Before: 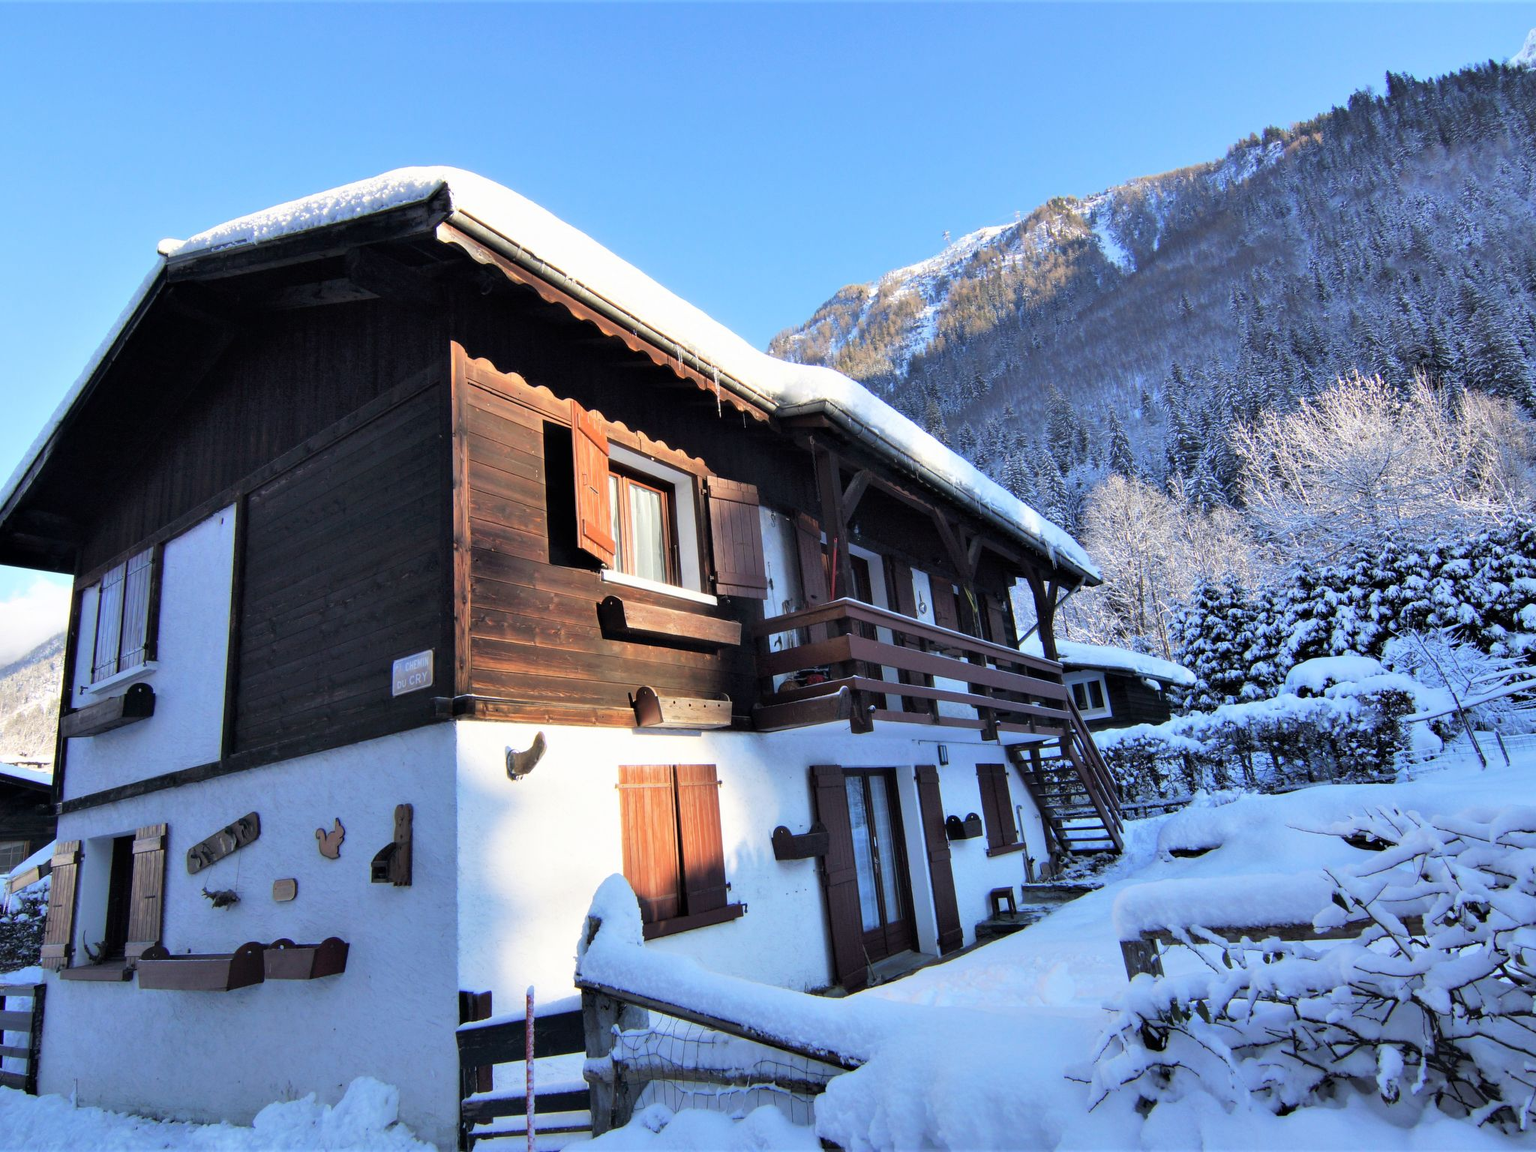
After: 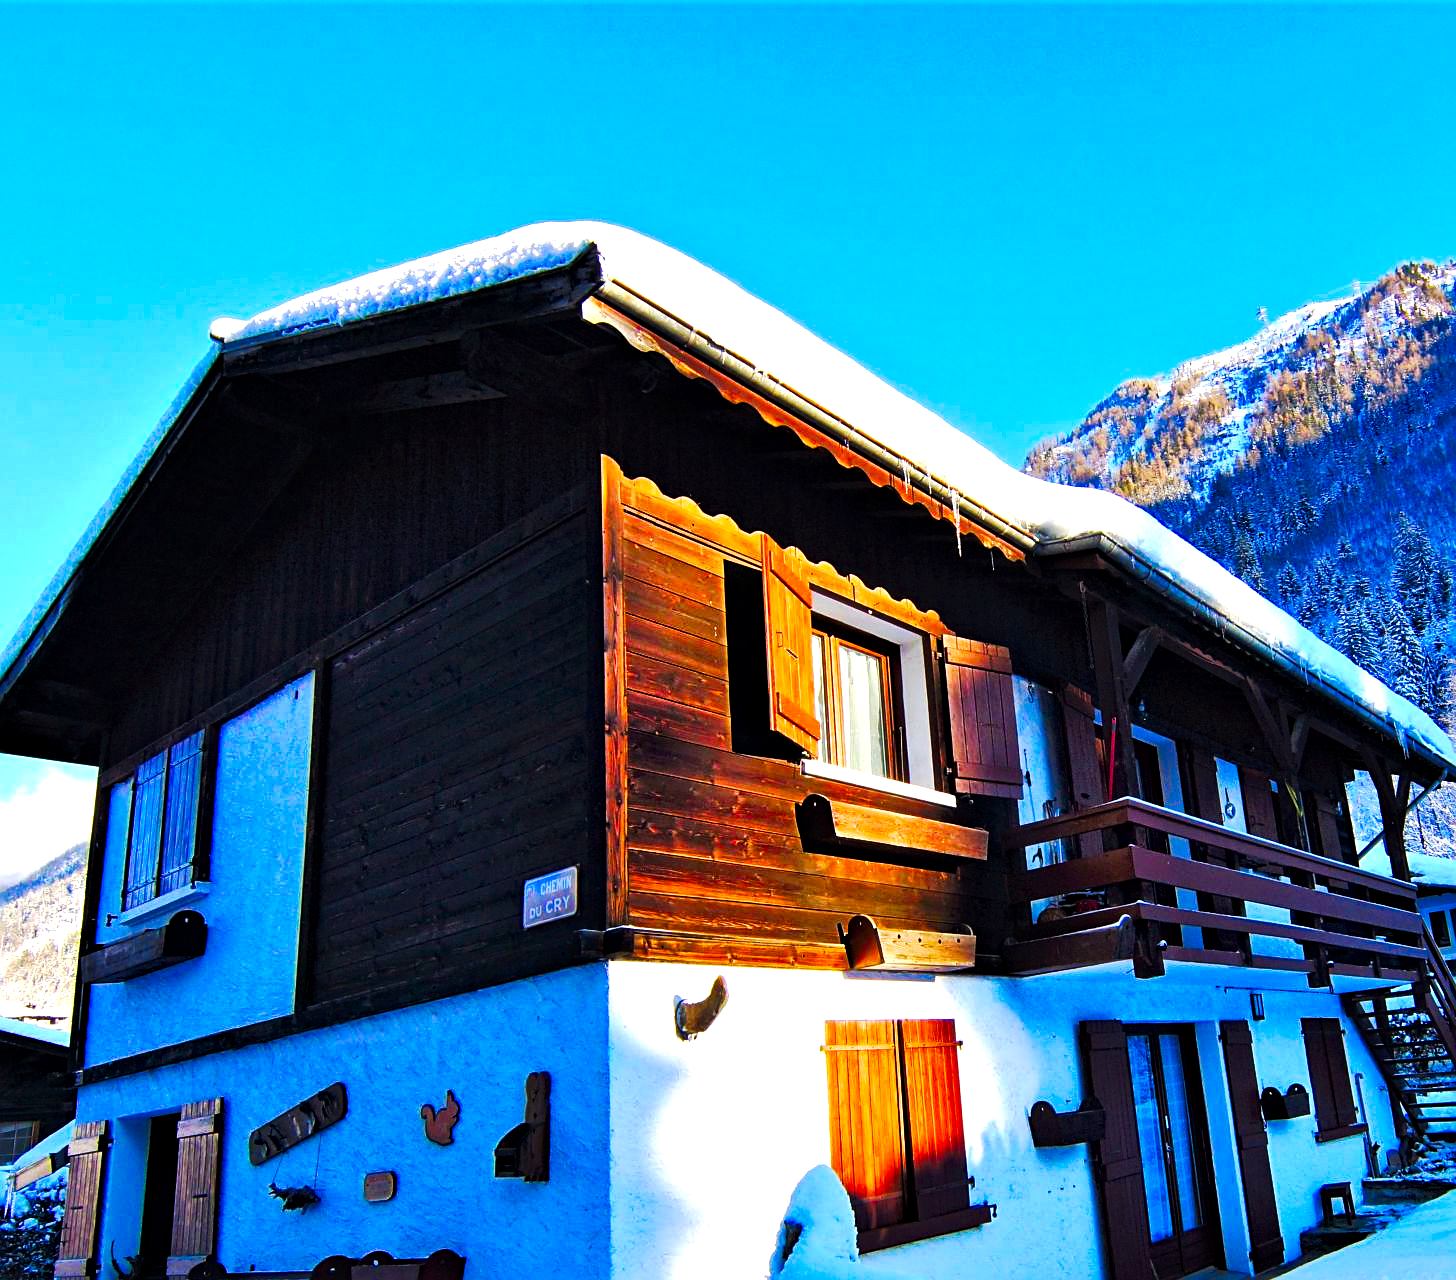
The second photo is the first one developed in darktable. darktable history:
color balance rgb: linear chroma grading › shadows 10%, linear chroma grading › highlights 10%, linear chroma grading › global chroma 15%, linear chroma grading › mid-tones 15%, perceptual saturation grading › global saturation 40%, perceptual saturation grading › highlights -25%, perceptual saturation grading › mid-tones 35%, perceptual saturation grading › shadows 35%, perceptual brilliance grading › global brilliance 11.29%, global vibrance 11.29%
haze removal: compatibility mode true, adaptive false
exposure: compensate highlight preservation false
sharpen: on, module defaults
local contrast: mode bilateral grid, contrast 20, coarseness 20, detail 150%, midtone range 0.2
crop: right 28.885%, bottom 16.626%
tone curve: curves: ch0 [(0, 0) (0.003, 0.006) (0.011, 0.011) (0.025, 0.02) (0.044, 0.032) (0.069, 0.035) (0.1, 0.046) (0.136, 0.063) (0.177, 0.089) (0.224, 0.12) (0.277, 0.16) (0.335, 0.206) (0.399, 0.268) (0.468, 0.359) (0.543, 0.466) (0.623, 0.582) (0.709, 0.722) (0.801, 0.808) (0.898, 0.886) (1, 1)], preserve colors none
